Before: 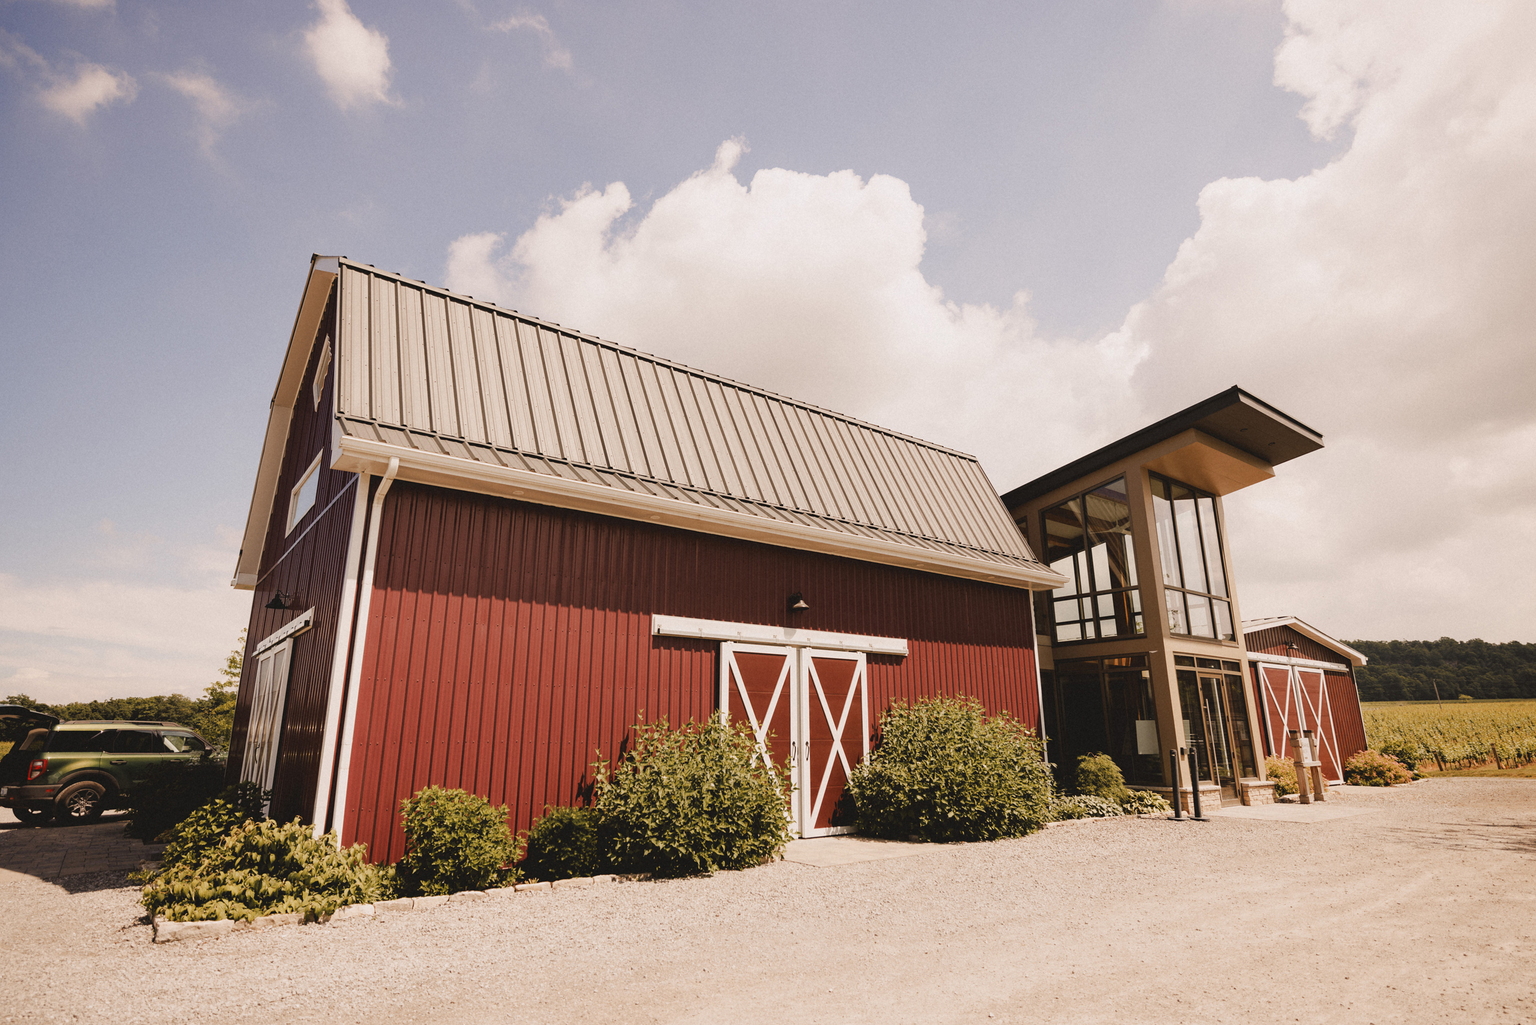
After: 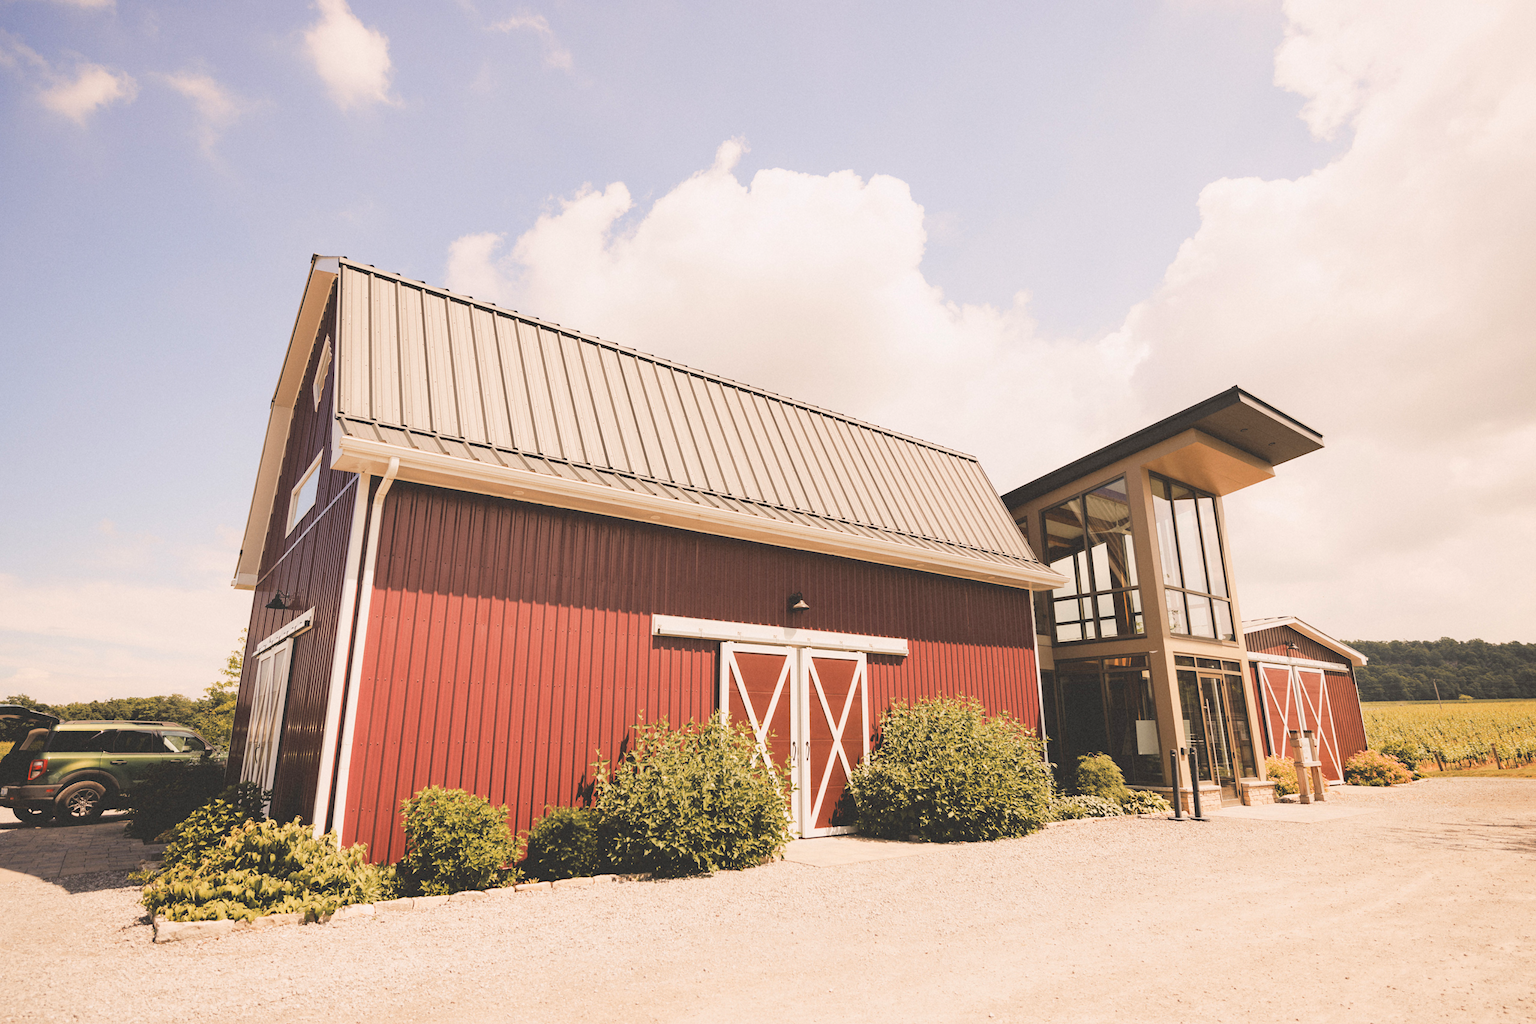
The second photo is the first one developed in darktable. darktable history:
contrast brightness saturation: contrast 0.096, brightness 0.311, saturation 0.139
